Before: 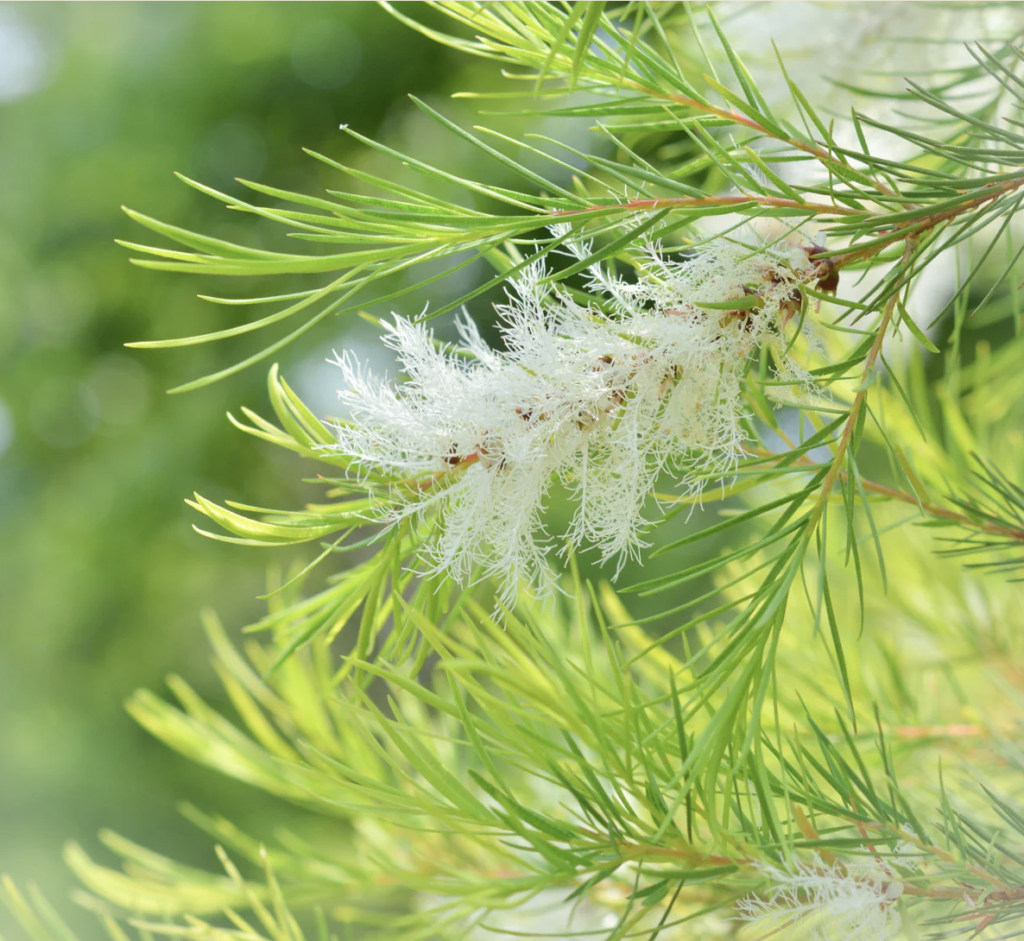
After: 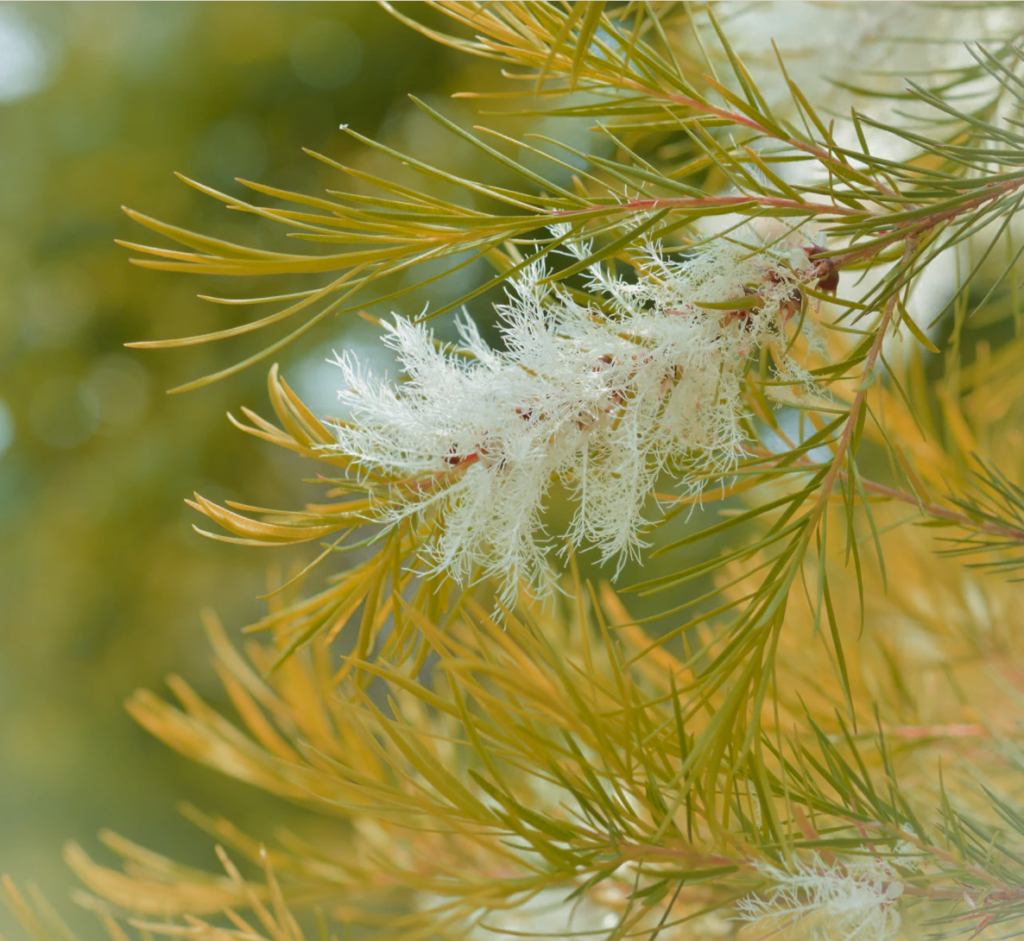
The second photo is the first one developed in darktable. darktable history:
contrast brightness saturation: contrast -0.1, brightness 0.05, saturation 0.08
vibrance: vibrance 0%
color zones: curves: ch0 [(0, 0.299) (0.25, 0.383) (0.456, 0.352) (0.736, 0.571)]; ch1 [(0, 0.63) (0.151, 0.568) (0.254, 0.416) (0.47, 0.558) (0.732, 0.37) (0.909, 0.492)]; ch2 [(0.004, 0.604) (0.158, 0.443) (0.257, 0.403) (0.761, 0.468)]
